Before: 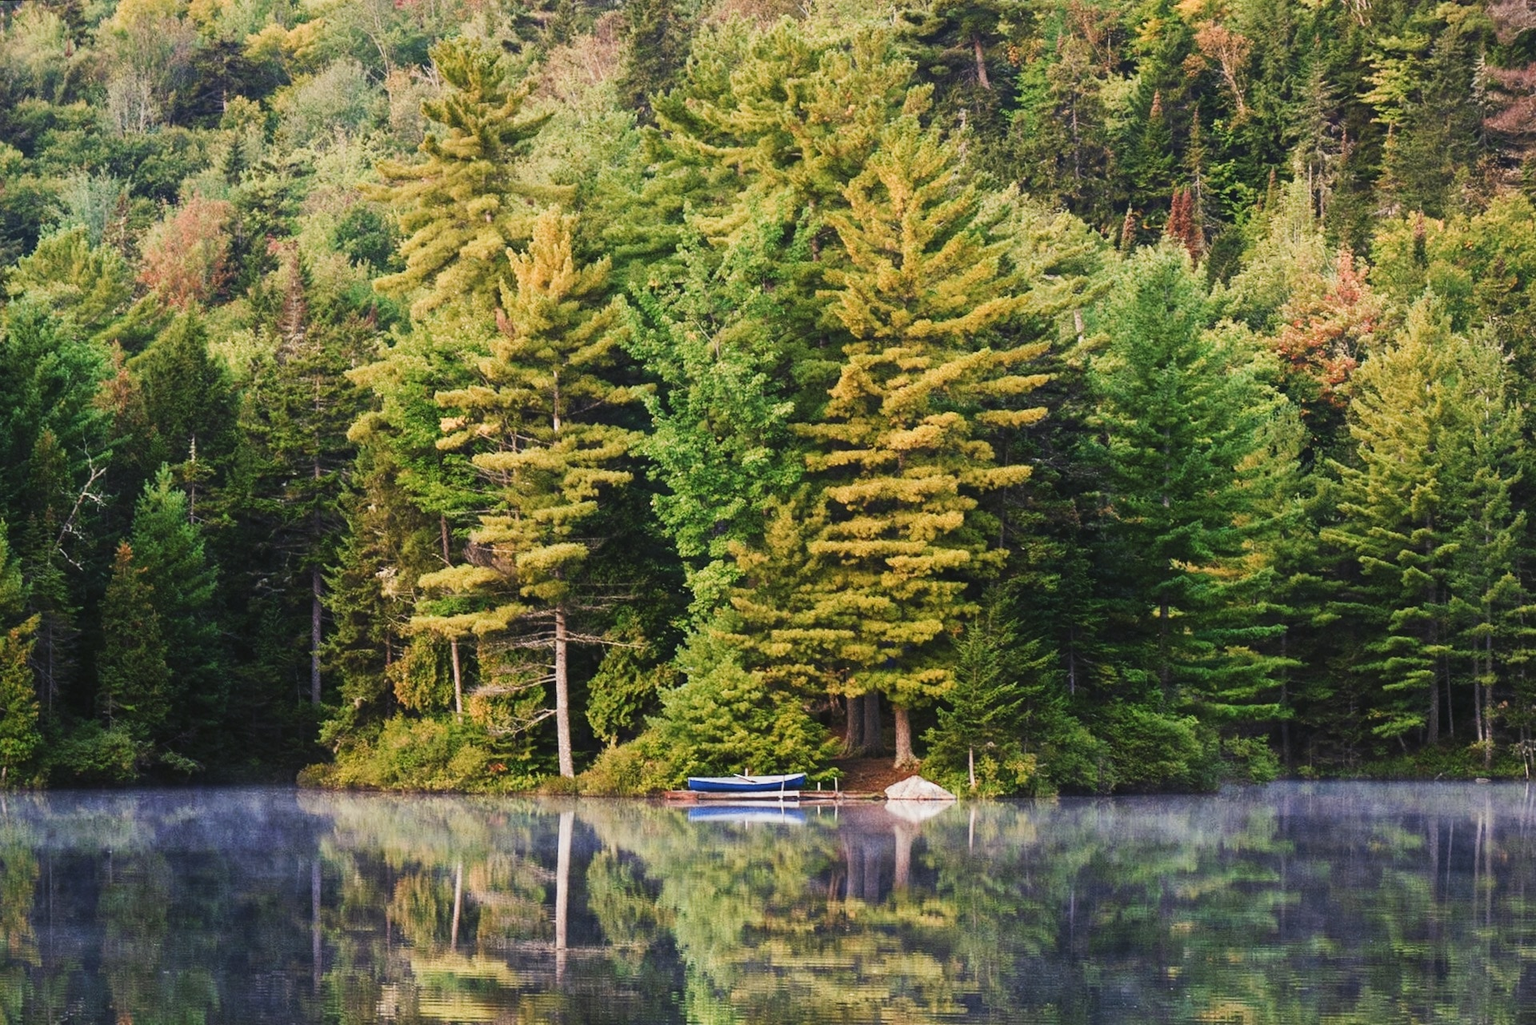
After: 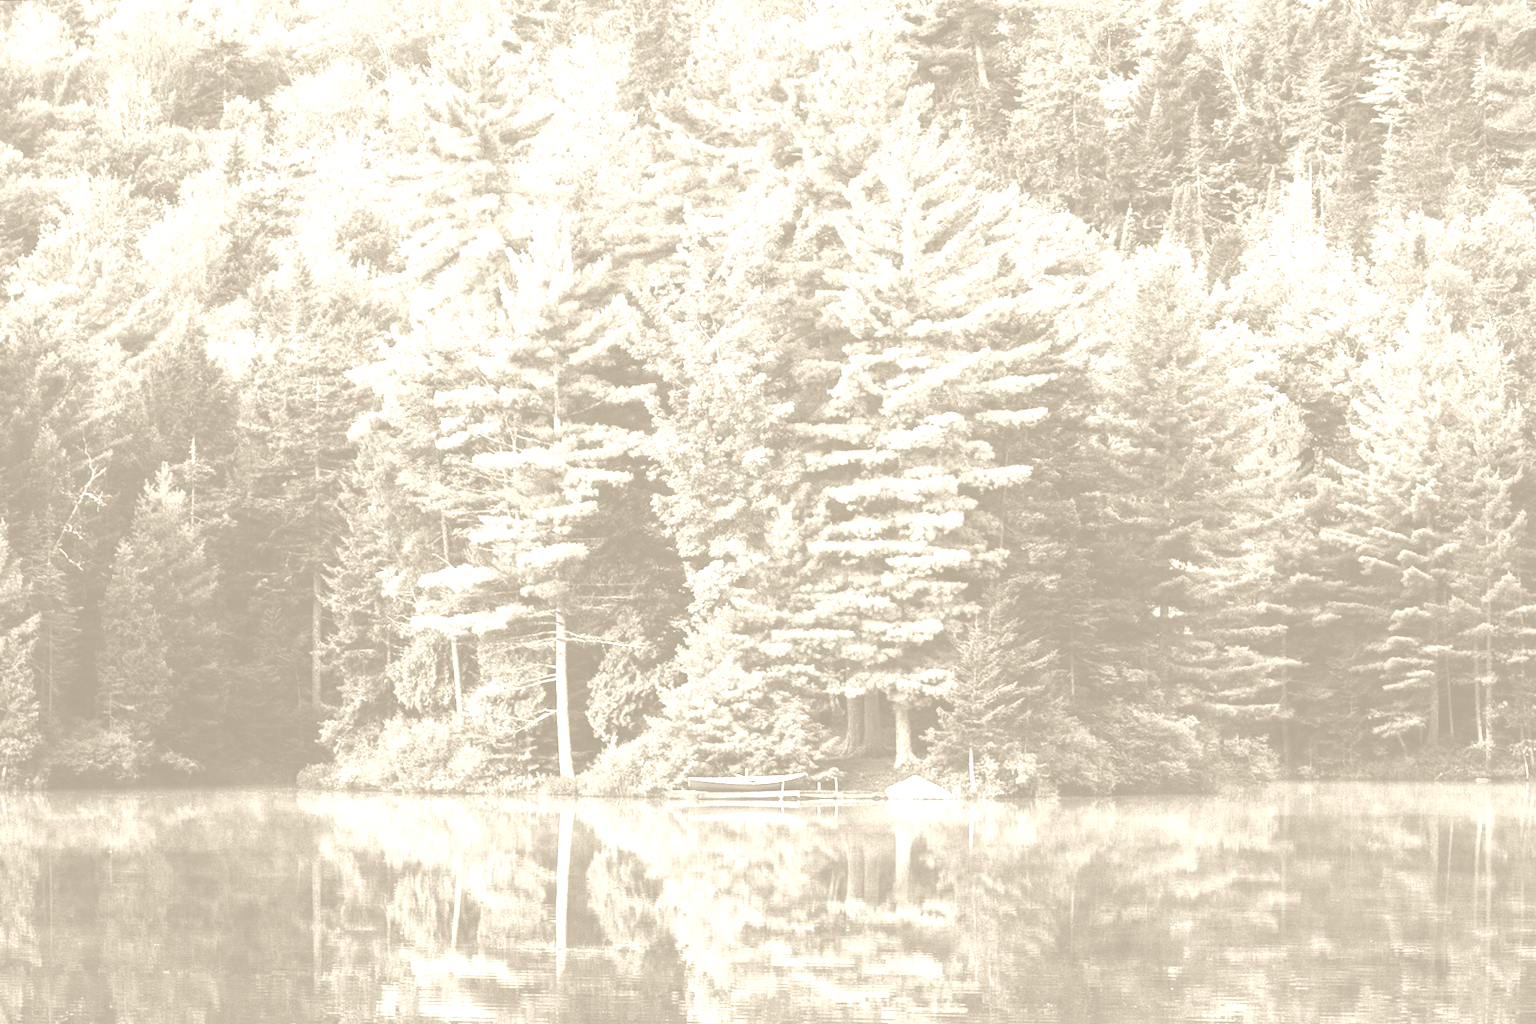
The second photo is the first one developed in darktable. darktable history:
colorize: hue 36°, saturation 71%, lightness 80.79%
tone equalizer: -8 EV -0.417 EV, -7 EV -0.389 EV, -6 EV -0.333 EV, -5 EV -0.222 EV, -3 EV 0.222 EV, -2 EV 0.333 EV, -1 EV 0.389 EV, +0 EV 0.417 EV, edges refinement/feathering 500, mask exposure compensation -1.57 EV, preserve details no
color correction: saturation 1.32
